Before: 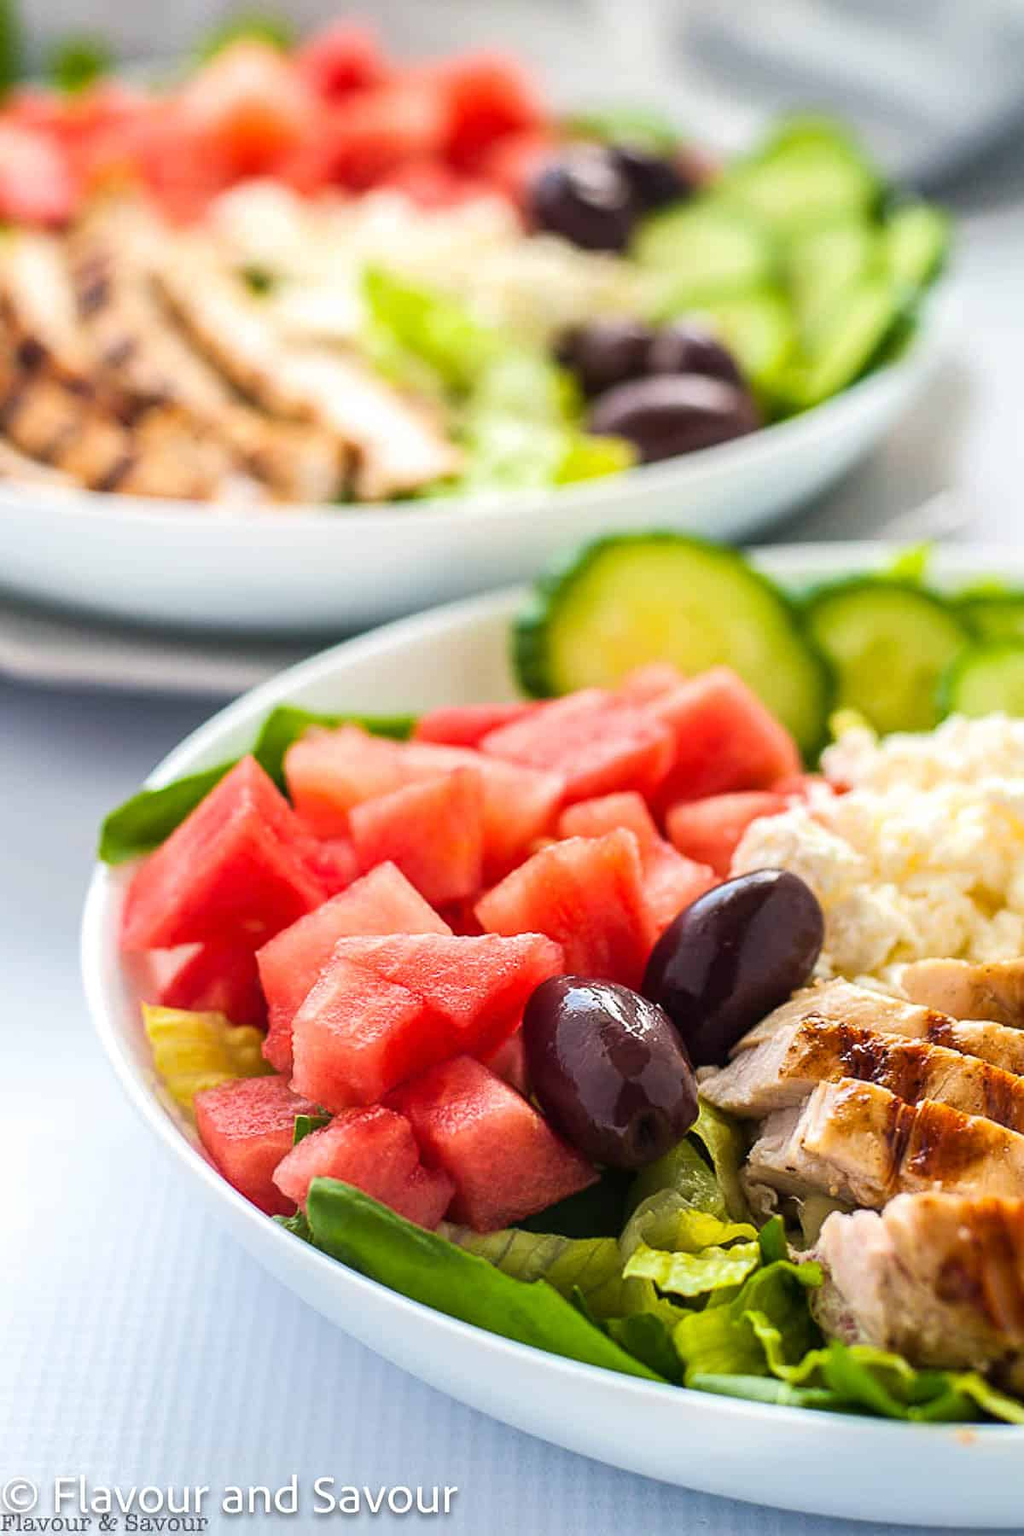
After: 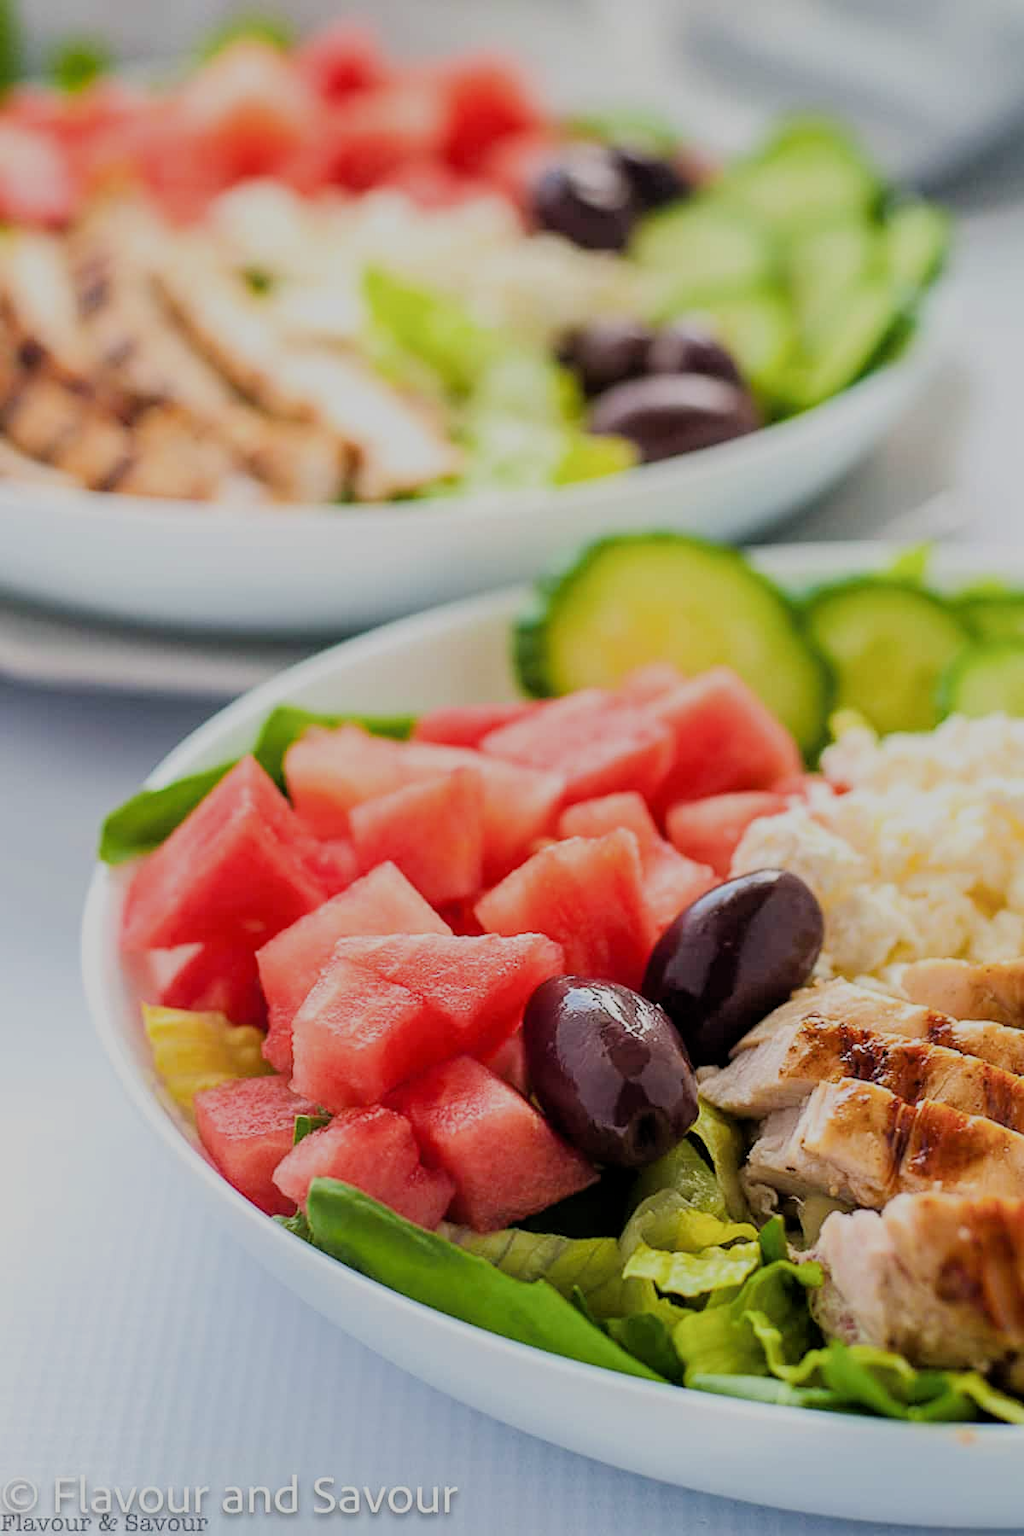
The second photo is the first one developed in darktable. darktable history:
filmic rgb: black relative exposure -8.79 EV, white relative exposure 4.98 EV, target black luminance 0%, hardness 3.78, latitude 66.05%, contrast 0.833, shadows ↔ highlights balance 19.63%
